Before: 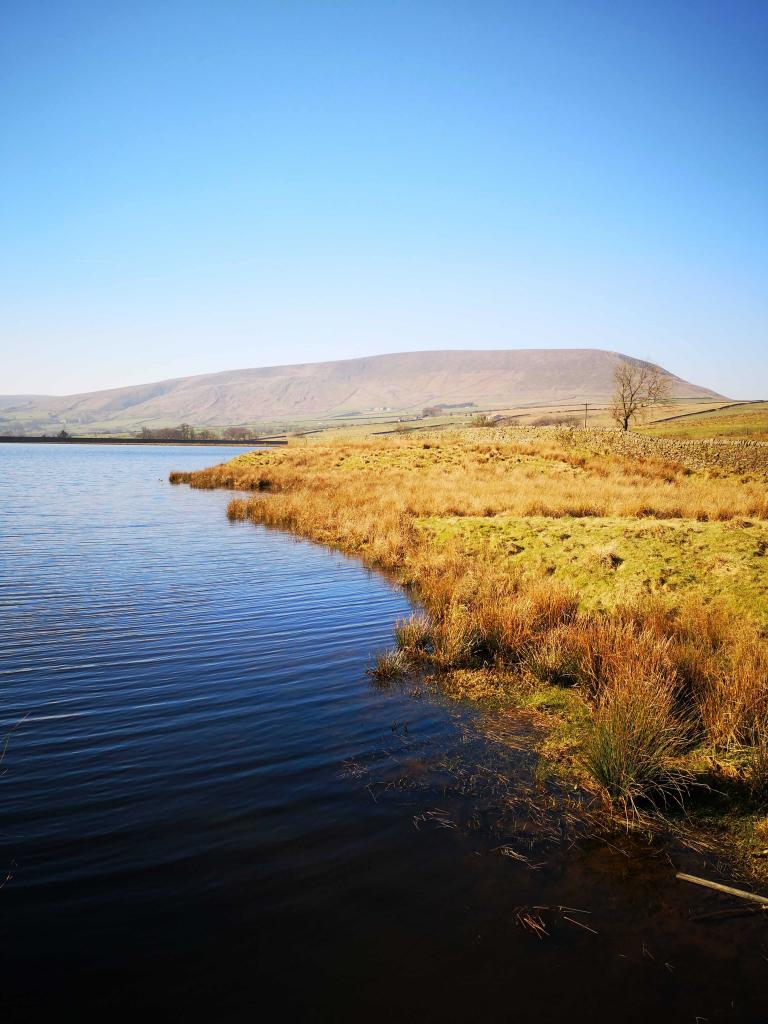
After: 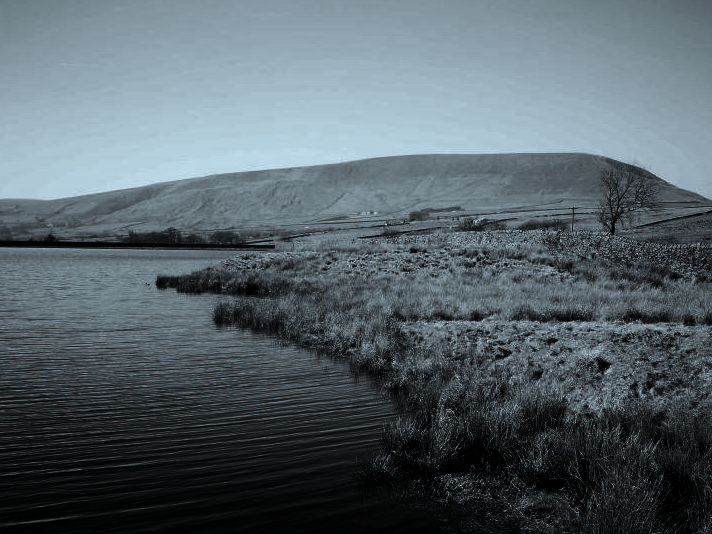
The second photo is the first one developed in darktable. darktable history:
contrast brightness saturation: contrast 0.02, brightness -1, saturation -1
color correction: highlights a* -12.64, highlights b* -18.1, saturation 0.7
crop: left 1.744%, top 19.225%, right 5.069%, bottom 28.357%
white balance: red 0.974, blue 1.044
